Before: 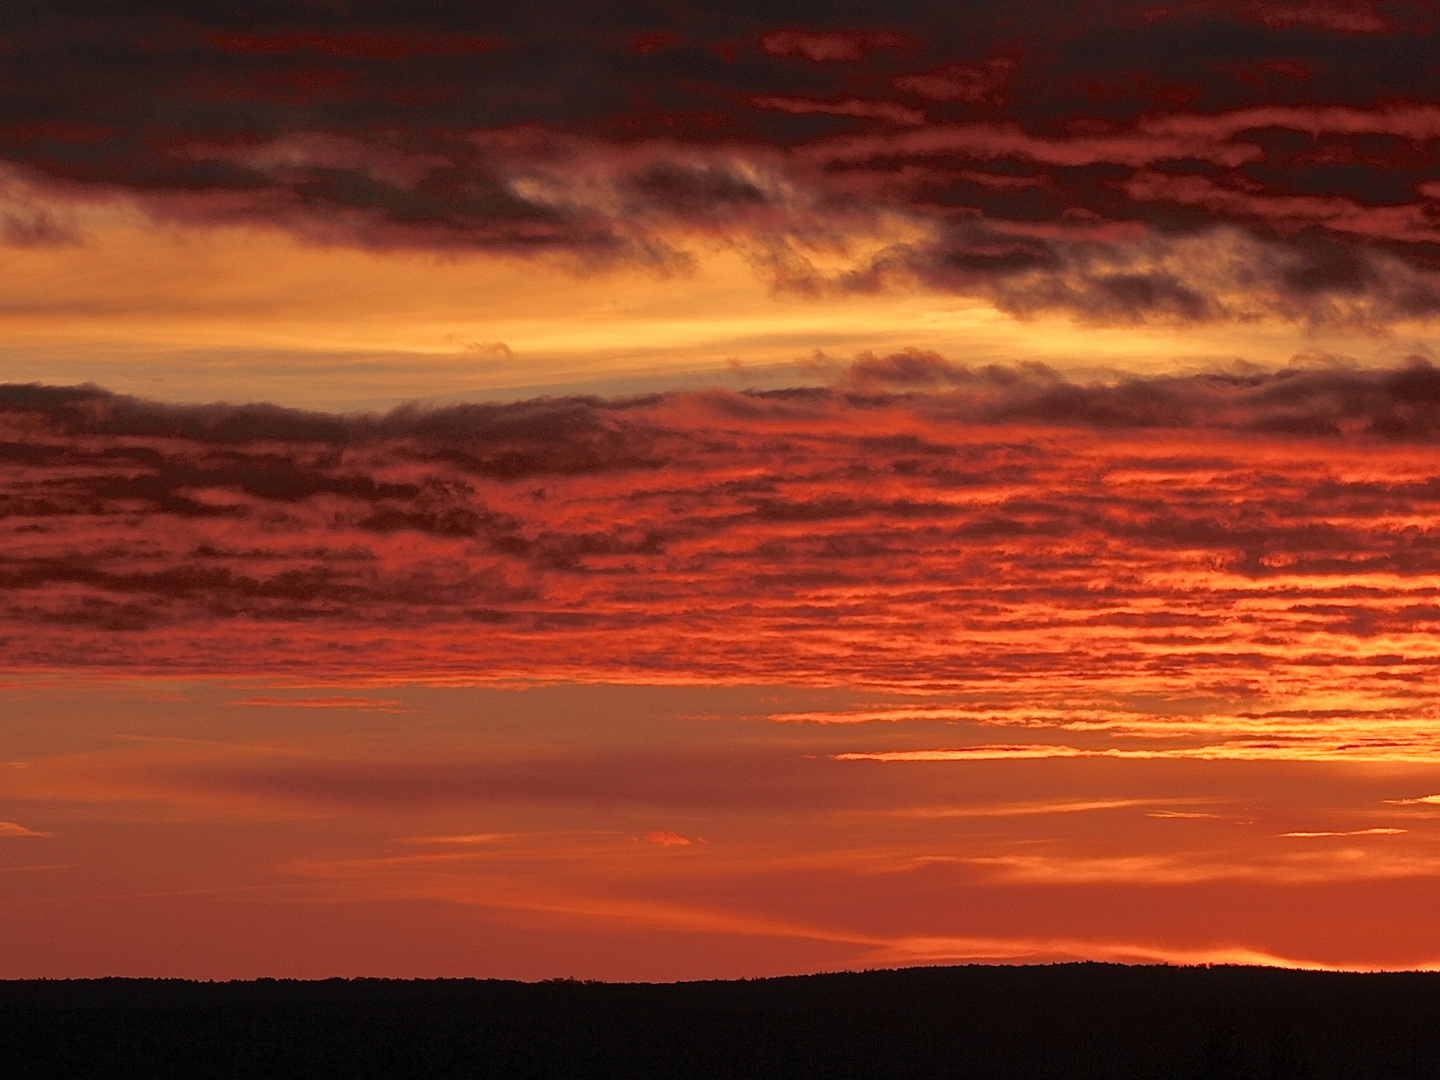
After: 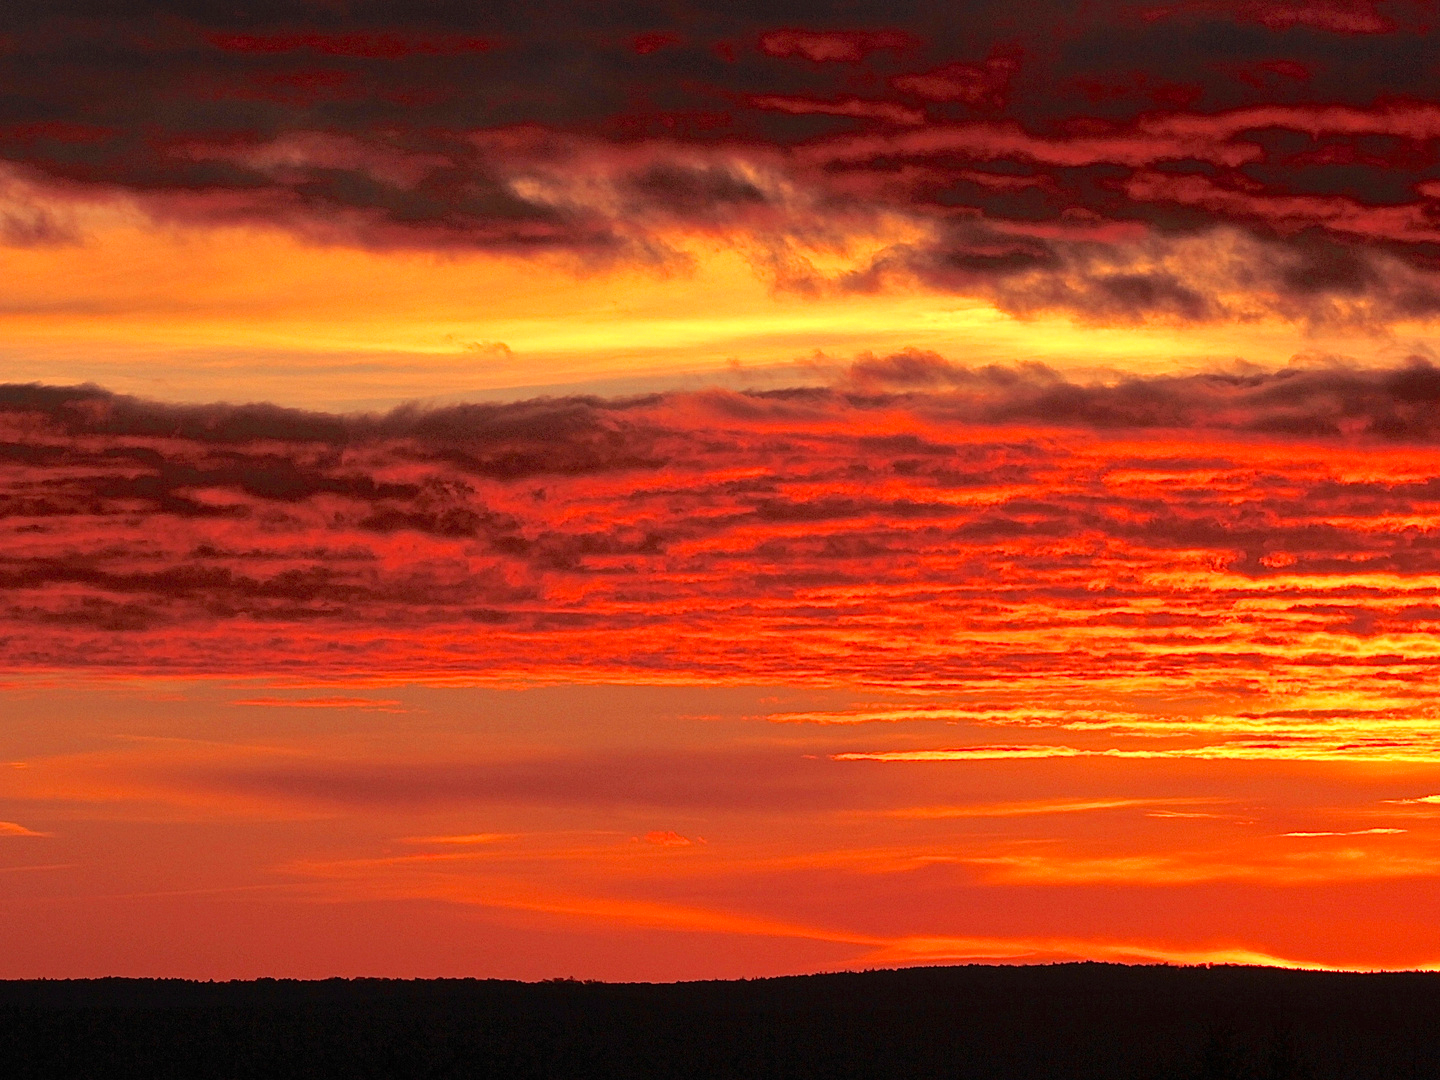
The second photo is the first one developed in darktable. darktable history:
levels: mode automatic, black 0.023%, white 99.97%, levels [0.062, 0.494, 0.925]
color correction: highlights b* 3
shadows and highlights: shadows -12.5, white point adjustment 4, highlights 28.33
